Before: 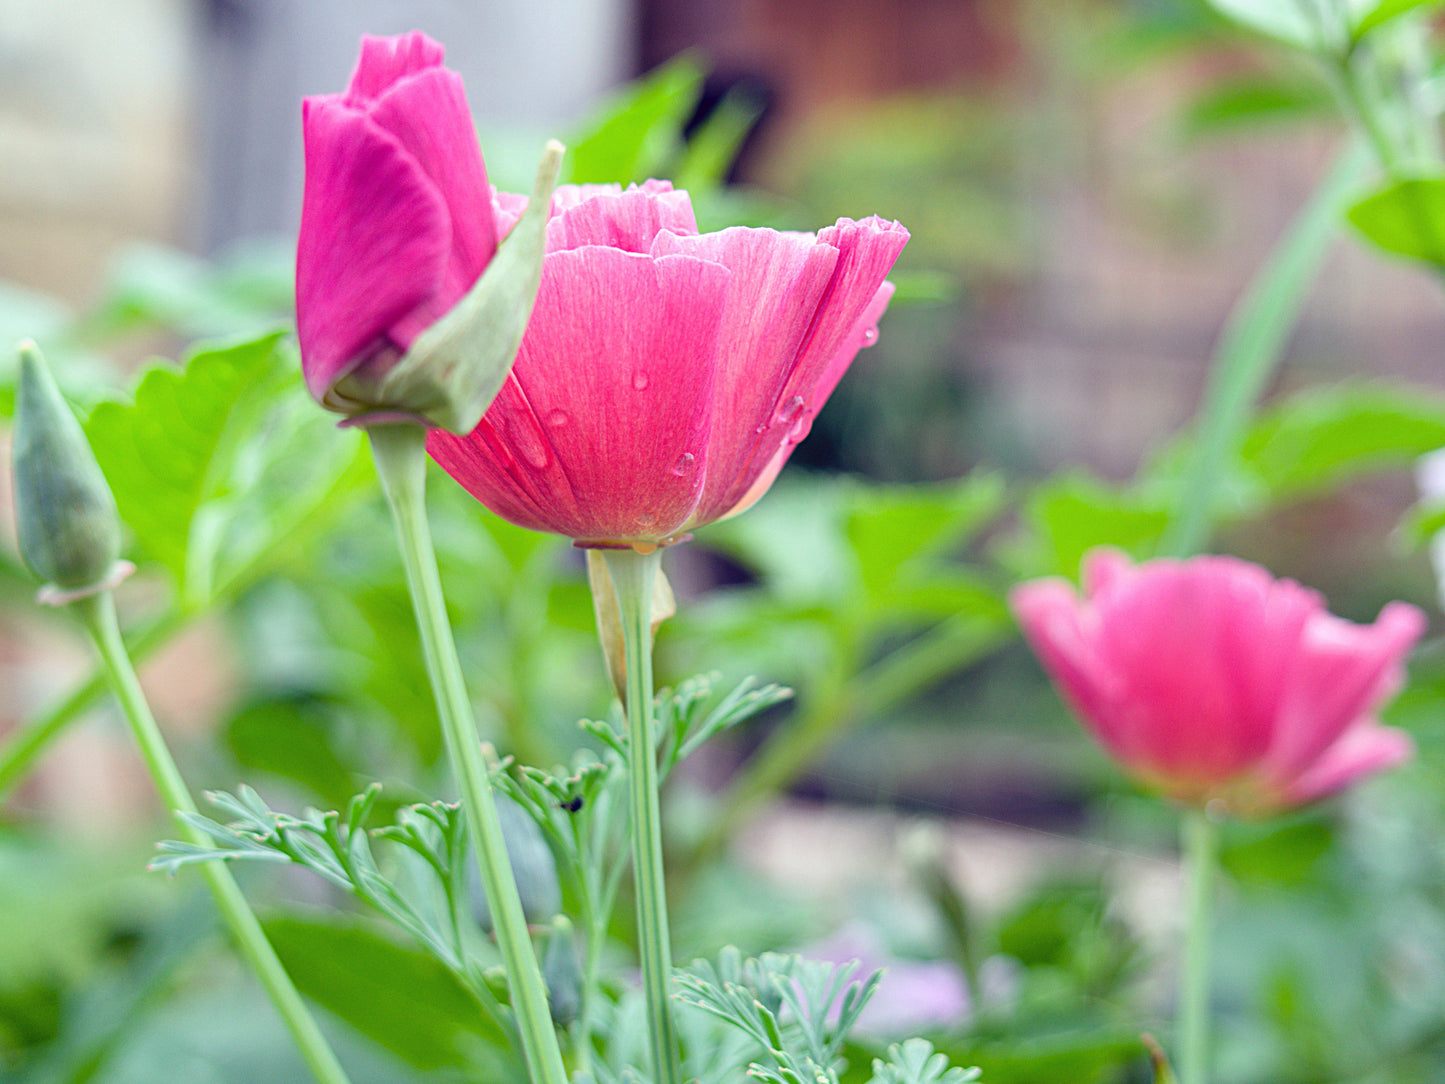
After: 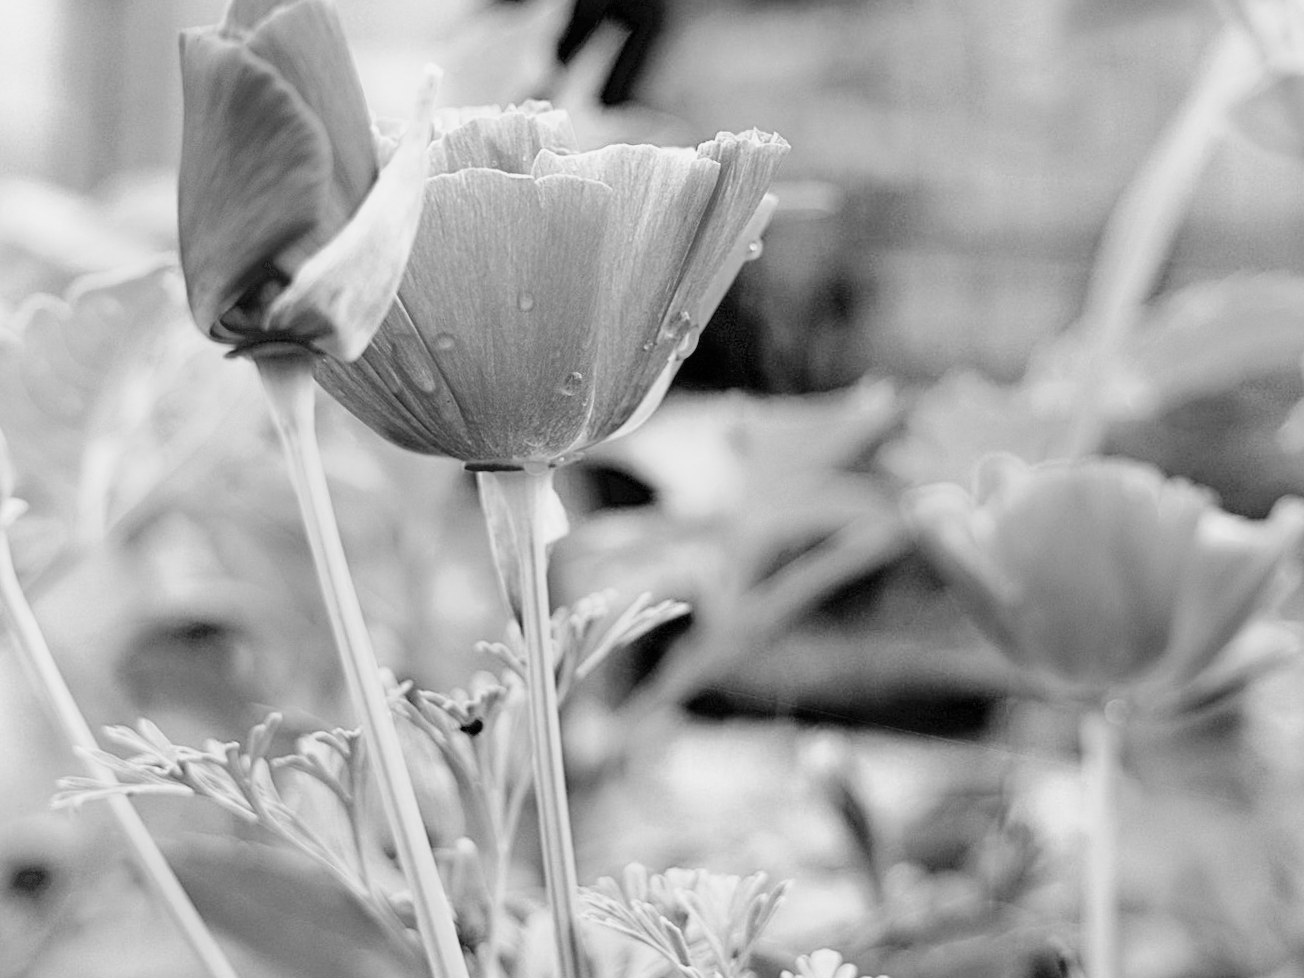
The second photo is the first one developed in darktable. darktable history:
white balance: red 1, blue 1
crop and rotate: angle 1.96°, left 5.673%, top 5.673%
monochrome: on, module defaults
velvia: strength 74%
exposure: black level correction 0.047, exposure 0.013 EV, compensate highlight preservation false
tone curve: curves: ch0 [(0, 0) (0.035, 0.011) (0.133, 0.076) (0.285, 0.265) (0.491, 0.541) (0.617, 0.693) (0.704, 0.77) (0.794, 0.865) (0.895, 0.938) (1, 0.976)]; ch1 [(0, 0) (0.318, 0.278) (0.444, 0.427) (0.502, 0.497) (0.543, 0.547) (0.601, 0.641) (0.746, 0.764) (1, 1)]; ch2 [(0, 0) (0.316, 0.292) (0.381, 0.37) (0.423, 0.448) (0.476, 0.482) (0.502, 0.5) (0.543, 0.547) (0.587, 0.613) (0.642, 0.672) (0.704, 0.727) (0.865, 0.827) (1, 0.951)], color space Lab, independent channels, preserve colors none
rgb curve: curves: ch0 [(0, 0) (0.136, 0.078) (0.262, 0.245) (0.414, 0.42) (1, 1)], compensate middle gray true, preserve colors basic power
